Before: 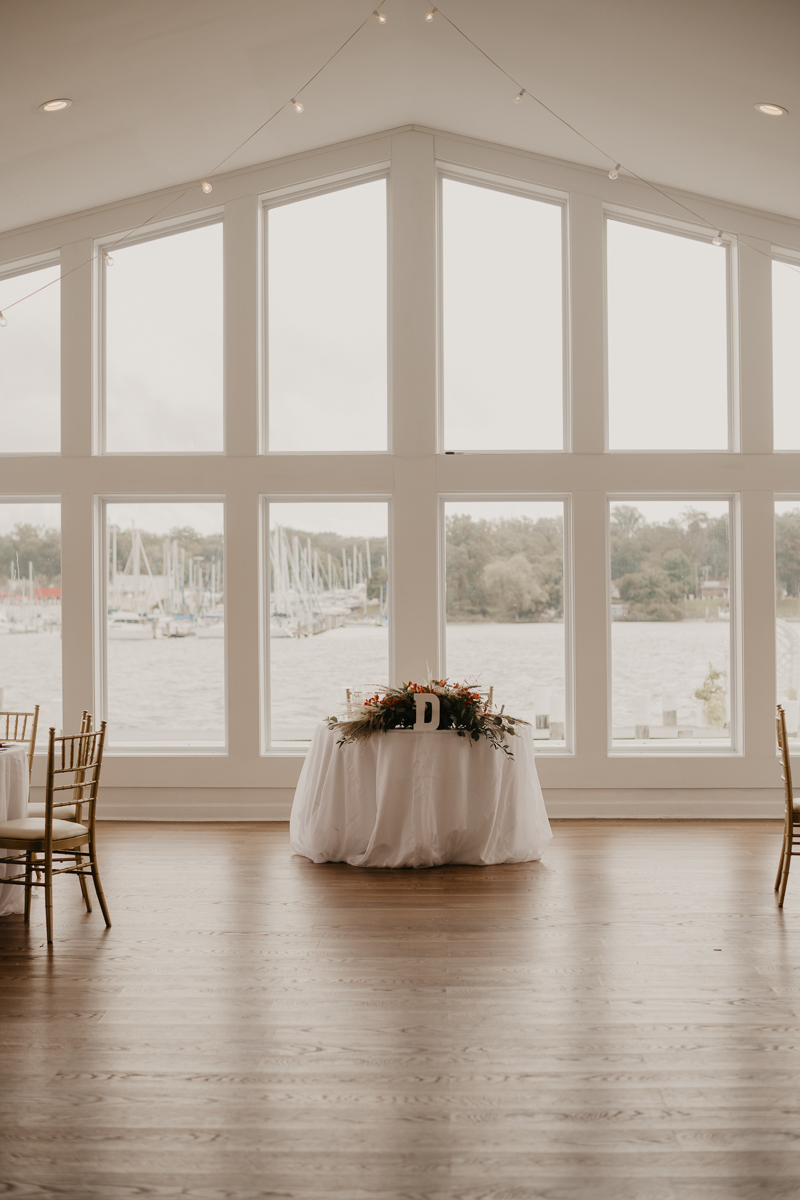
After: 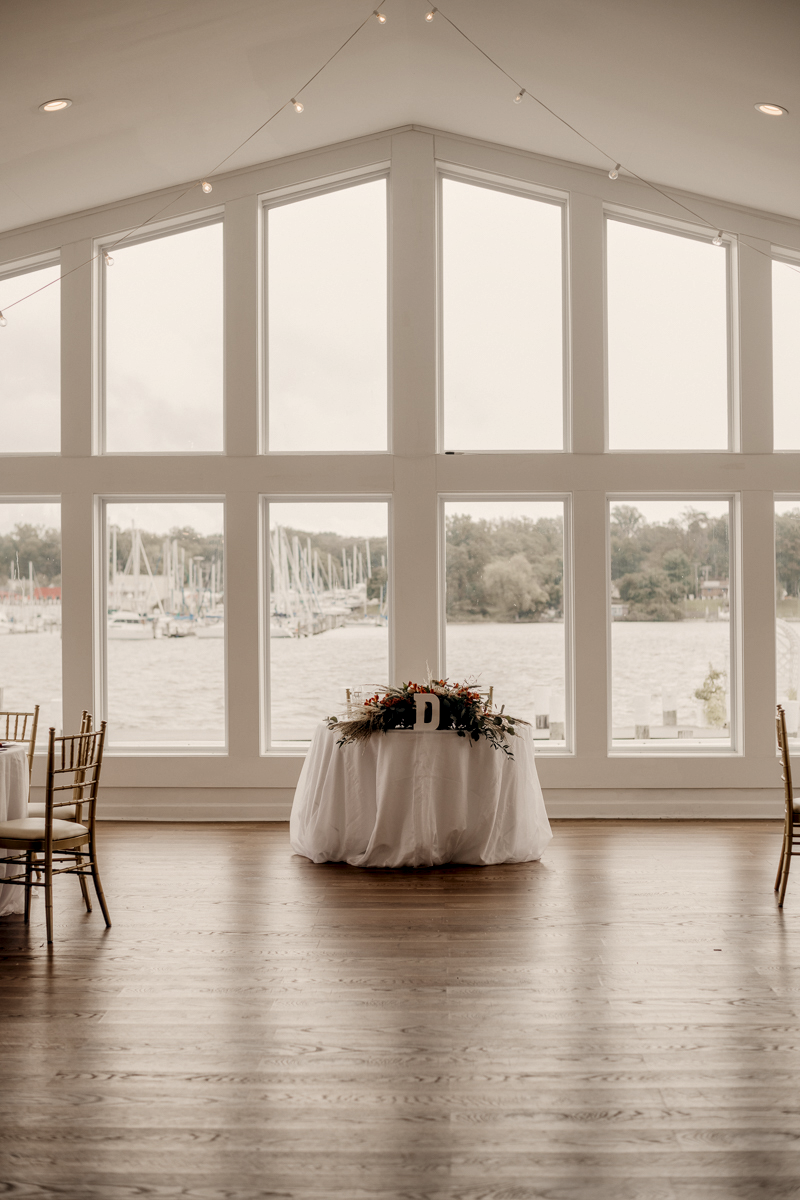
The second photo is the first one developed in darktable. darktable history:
white balance: red 0.978, blue 0.999
color balance rgb: shadows lift › hue 87.51°, highlights gain › chroma 1.62%, highlights gain › hue 55.1°, global offset › chroma 0.06%, global offset › hue 253.66°, linear chroma grading › global chroma 0.5%
local contrast: detail 150%
